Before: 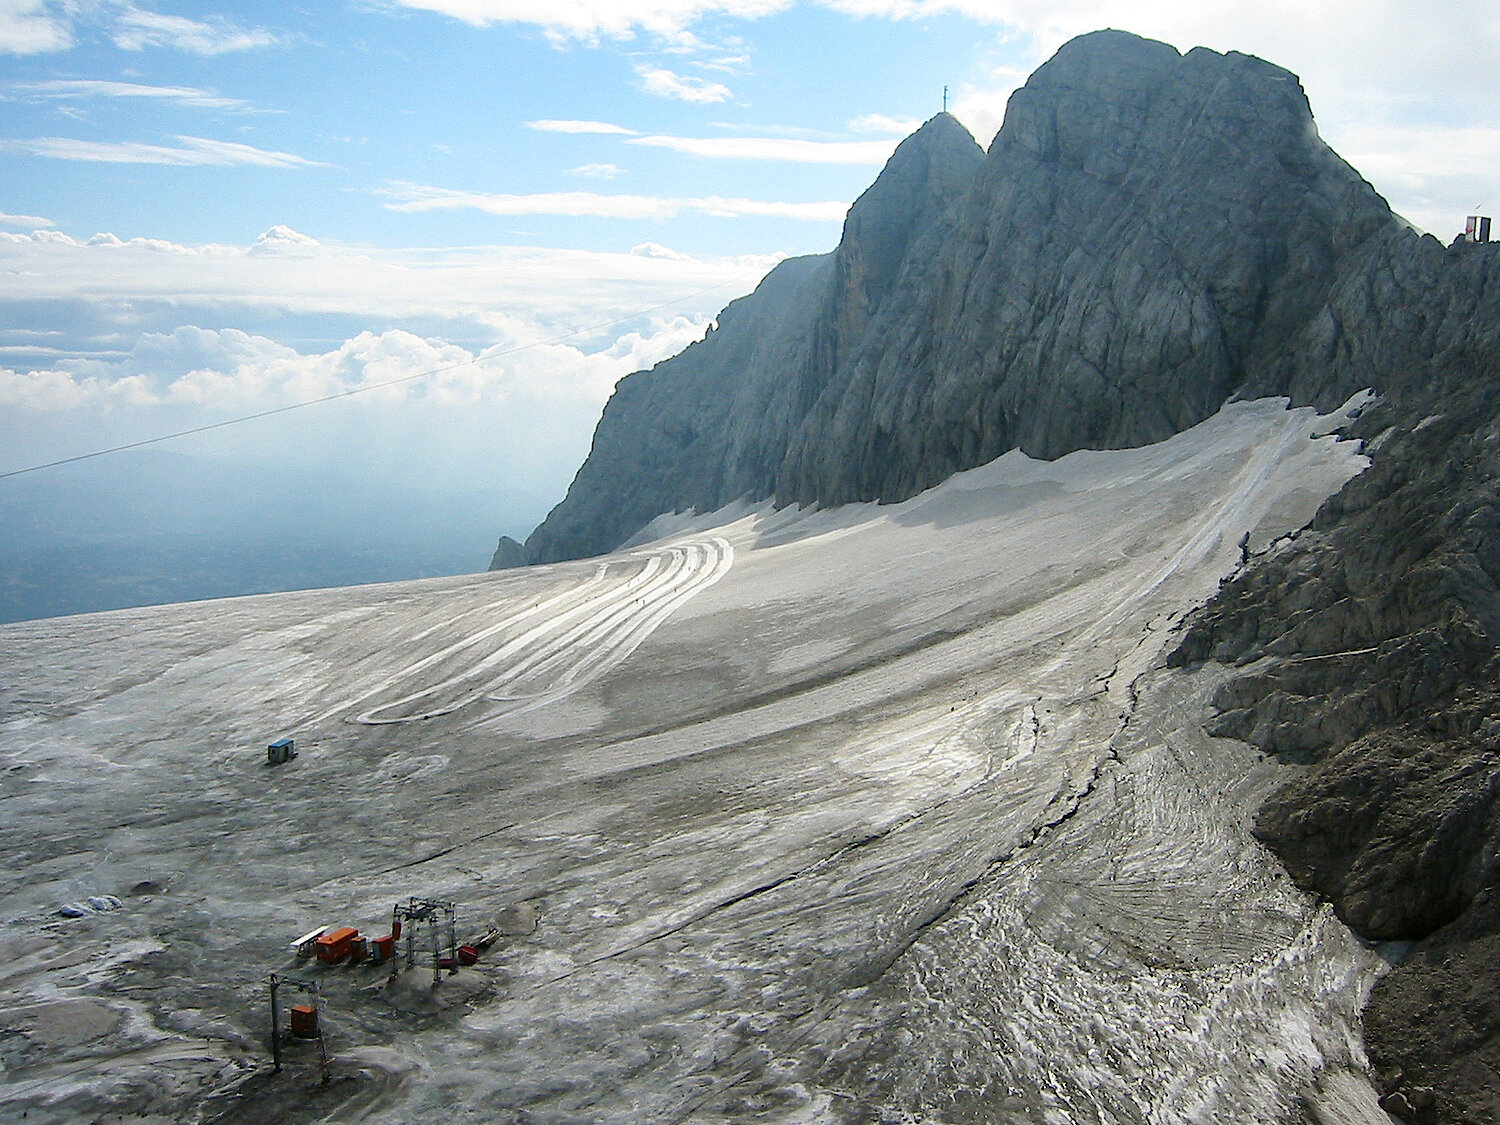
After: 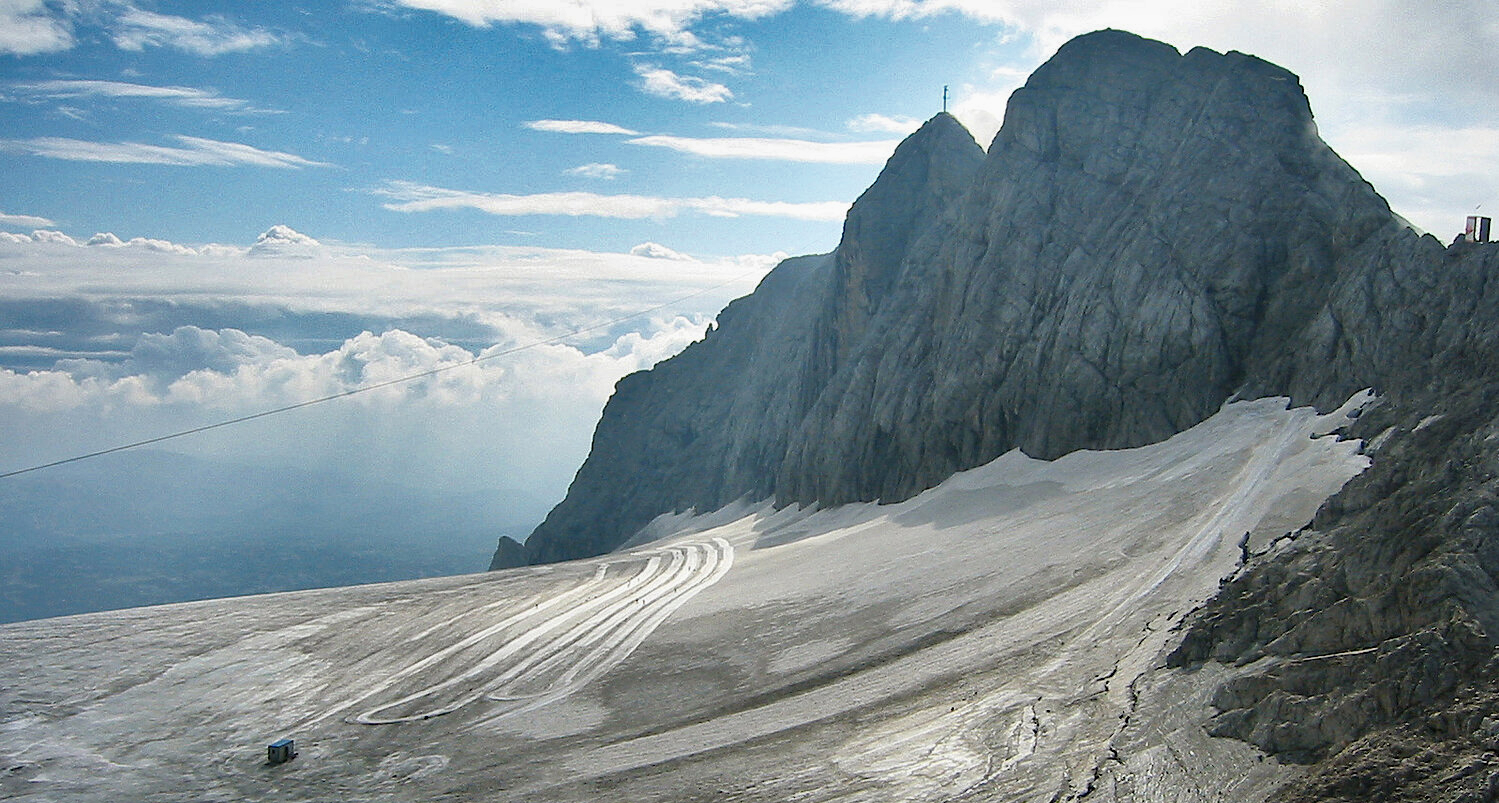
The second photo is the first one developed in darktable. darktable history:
shadows and highlights: radius 108.52, shadows 44.07, highlights -67.8, low approximation 0.01, soften with gaussian
tone equalizer: -8 EV 0.06 EV, smoothing diameter 25%, edges refinement/feathering 10, preserve details guided filter
exposure: exposure -0.048 EV, compensate highlight preservation false
crop: bottom 28.576%
